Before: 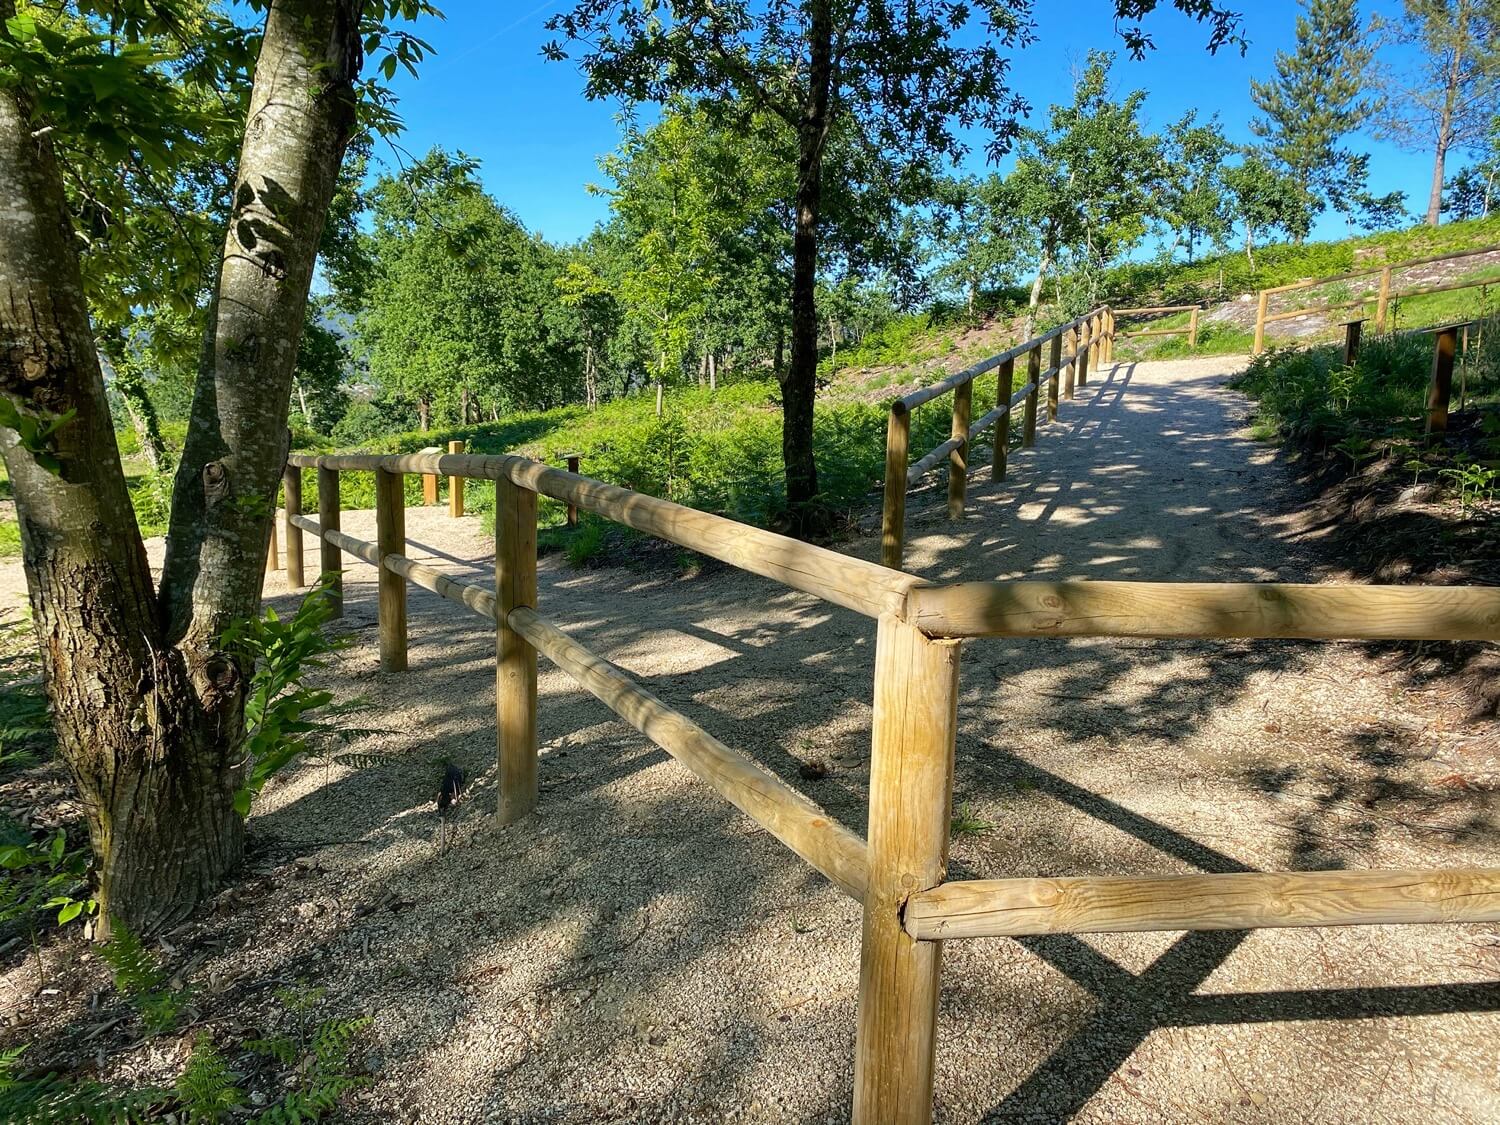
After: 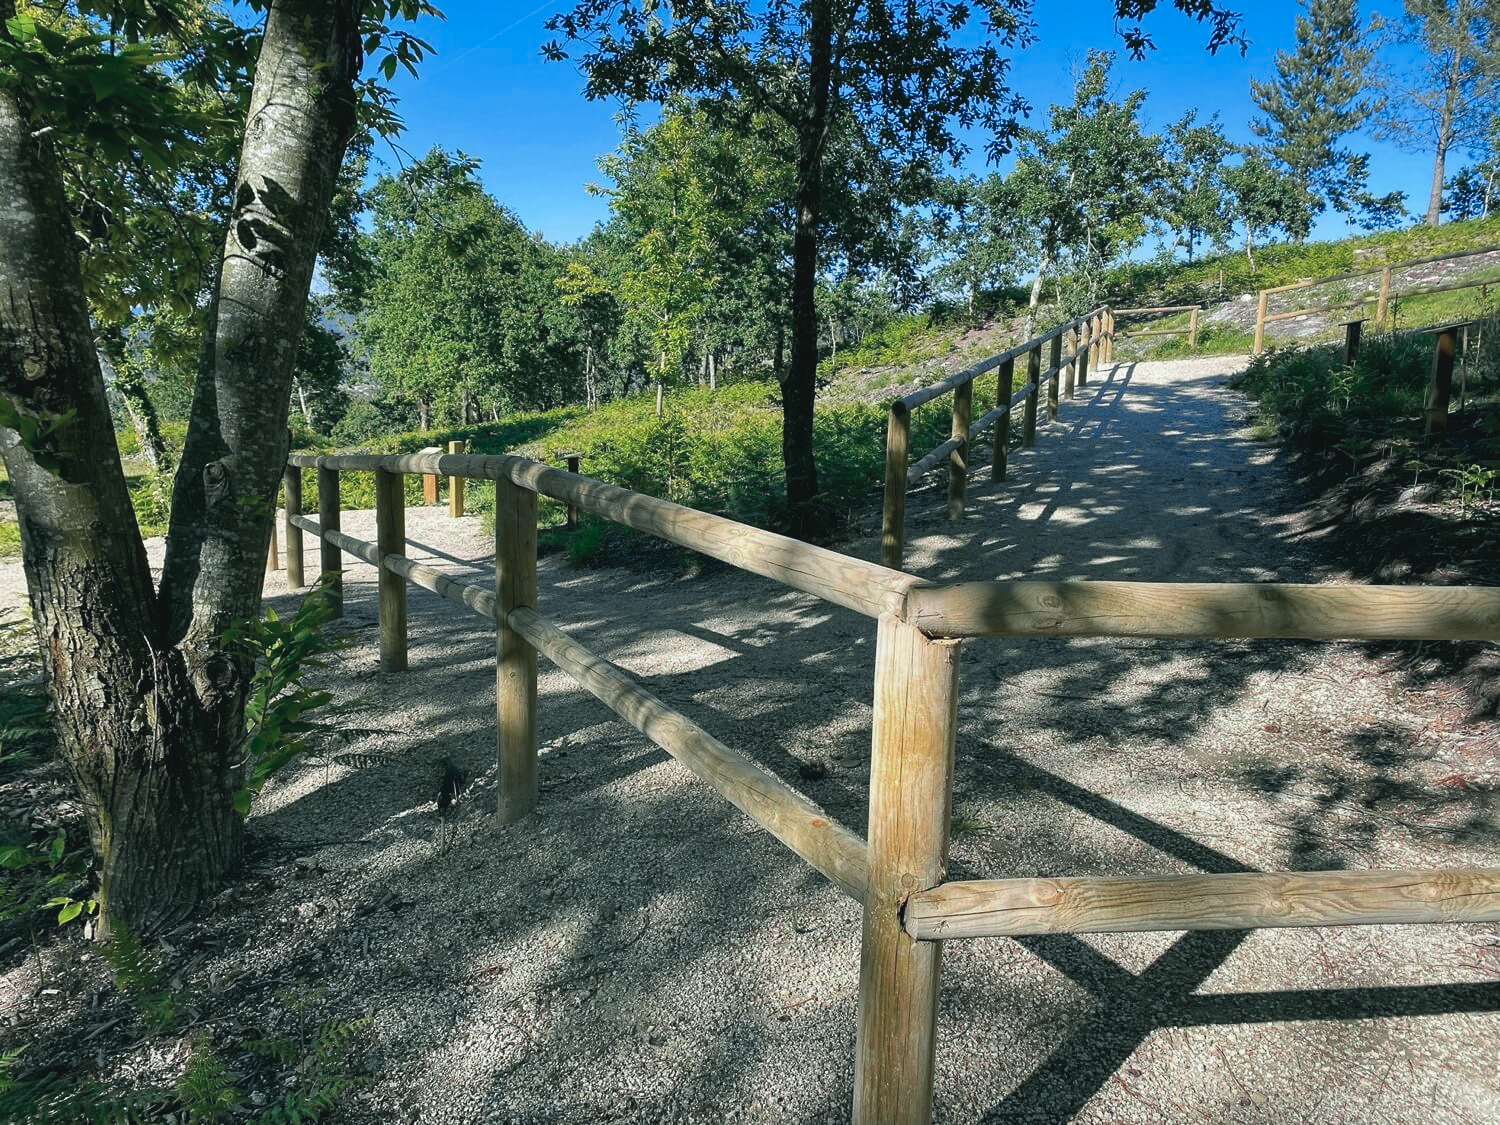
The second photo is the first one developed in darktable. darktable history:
tone curve: curves: ch0 [(0, 0.046) (0.04, 0.074) (0.883, 0.858) (1, 1)]; ch1 [(0, 0) (0.146, 0.159) (0.338, 0.365) (0.417, 0.455) (0.489, 0.486) (0.504, 0.502) (0.529, 0.537) (0.563, 0.567) (1, 1)]; ch2 [(0, 0) (0.307, 0.298) (0.388, 0.375) (0.443, 0.456) (0.485, 0.492) (0.544, 0.525) (1, 1)], color space Lab, independent channels, preserve colors none
color balance rgb: power › luminance -7.875%, power › chroma 2.243%, power › hue 220.35°, perceptual saturation grading › global saturation 0.33%, saturation formula JzAzBz (2021)
exposure: black level correction 0, compensate exposure bias true, compensate highlight preservation false
